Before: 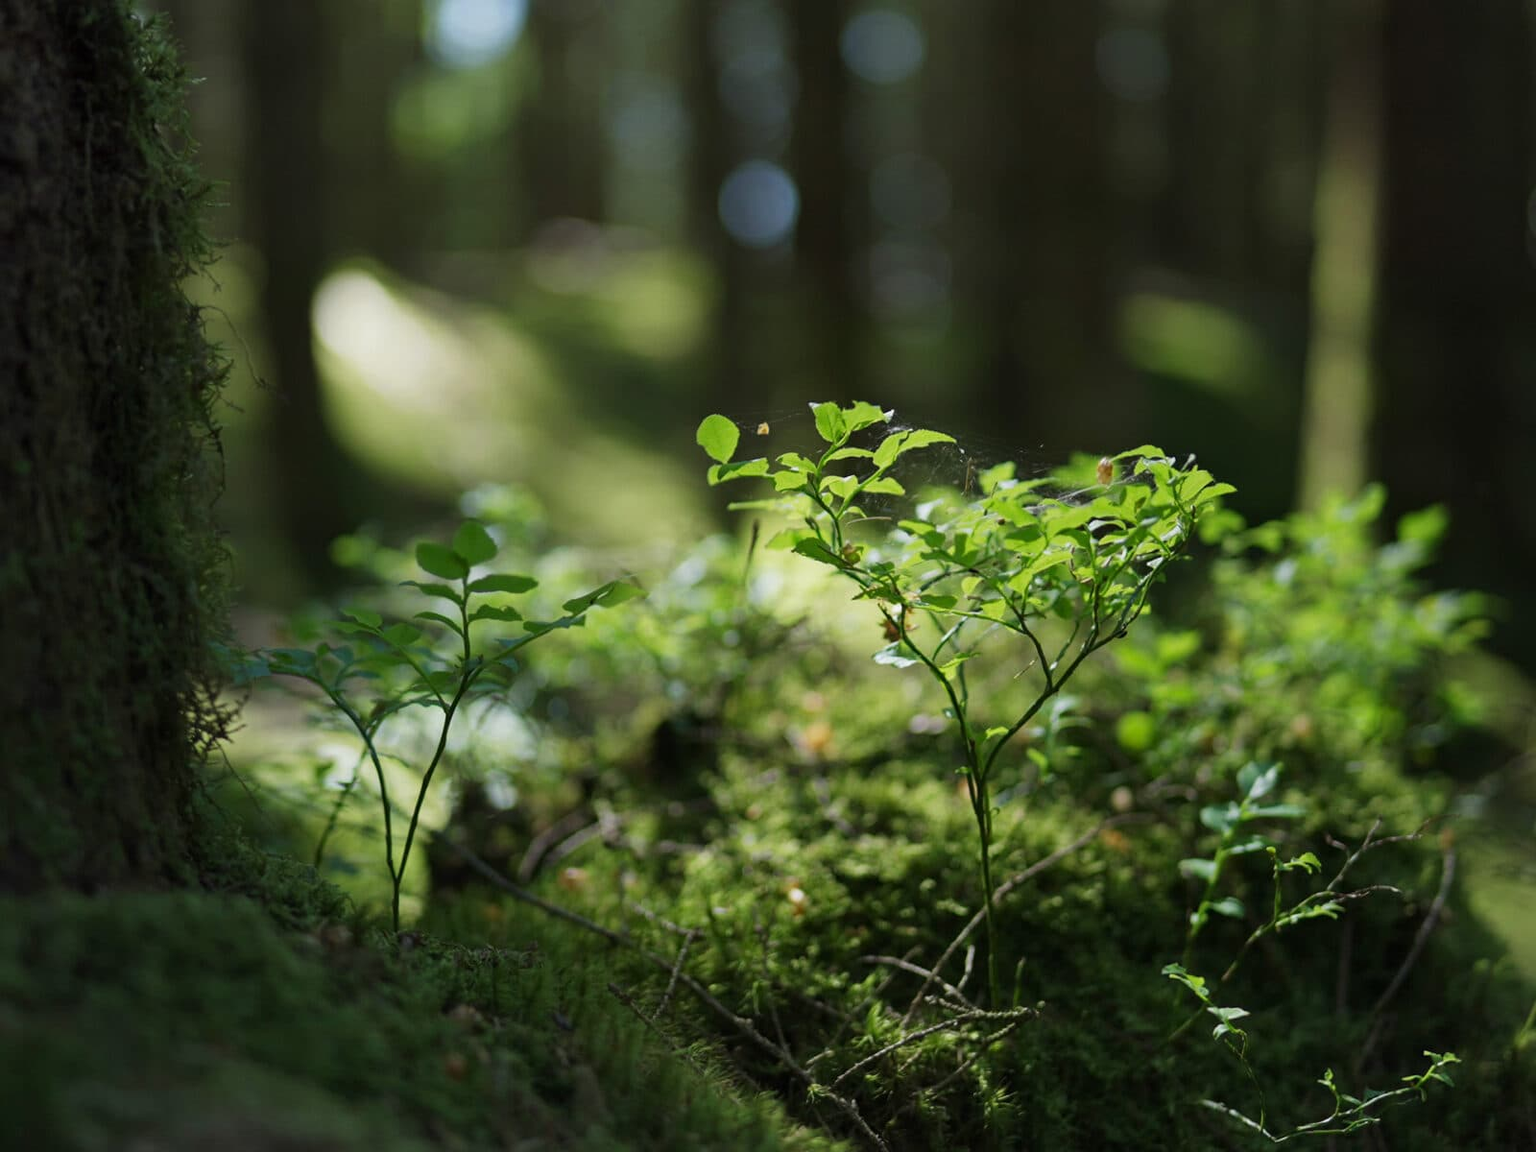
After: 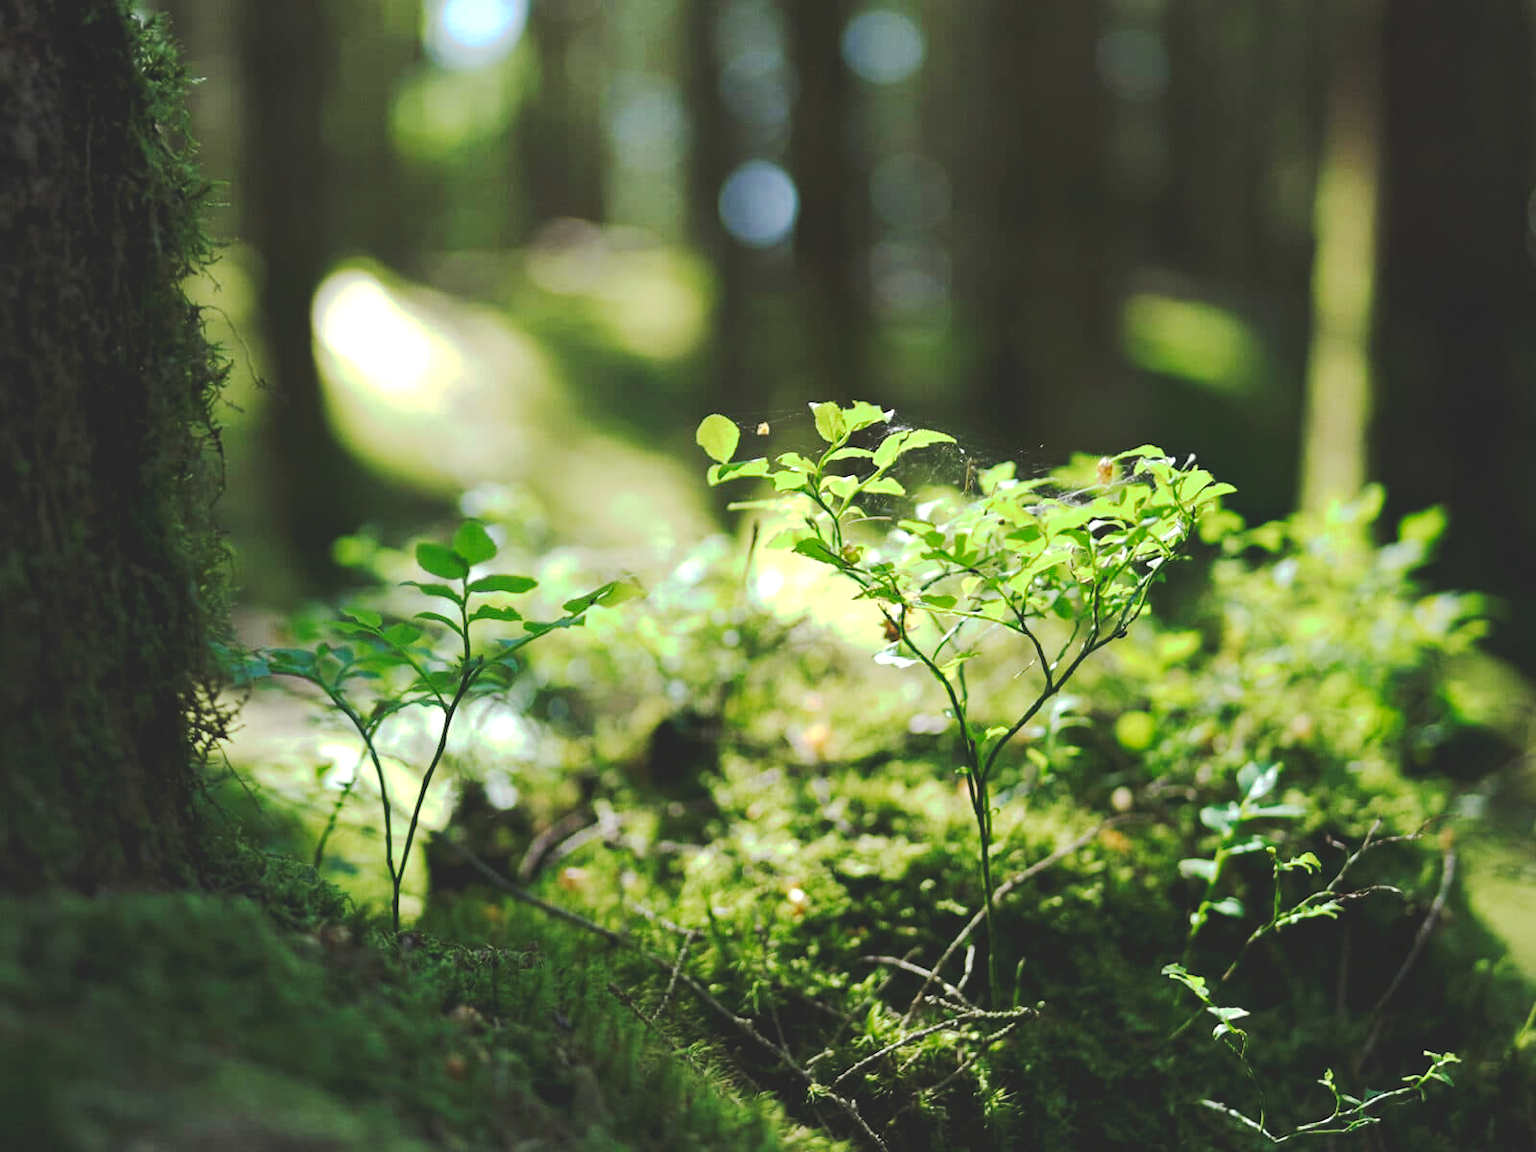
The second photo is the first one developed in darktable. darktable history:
tone curve: curves: ch0 [(0, 0) (0.003, 0.145) (0.011, 0.148) (0.025, 0.15) (0.044, 0.159) (0.069, 0.16) (0.1, 0.164) (0.136, 0.182) (0.177, 0.213) (0.224, 0.247) (0.277, 0.298) (0.335, 0.37) (0.399, 0.456) (0.468, 0.552) (0.543, 0.641) (0.623, 0.713) (0.709, 0.768) (0.801, 0.825) (0.898, 0.868) (1, 1)], preserve colors none
exposure: black level correction 0, exposure 0.95 EV, compensate exposure bias true, compensate highlight preservation false
